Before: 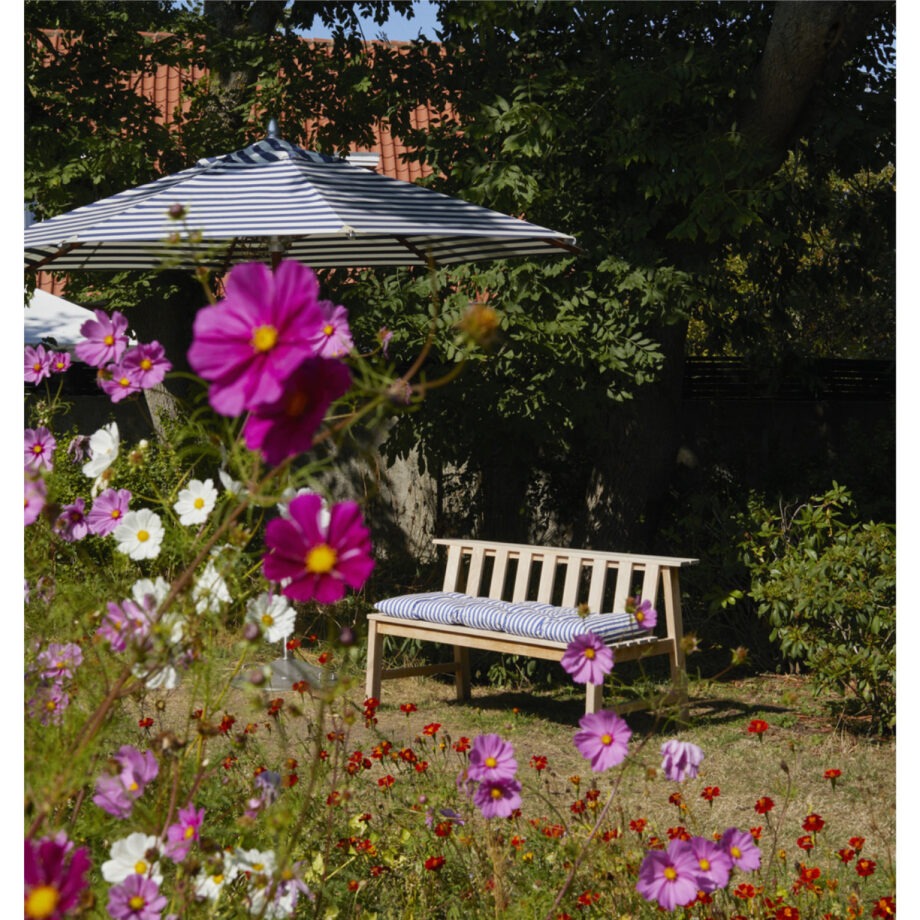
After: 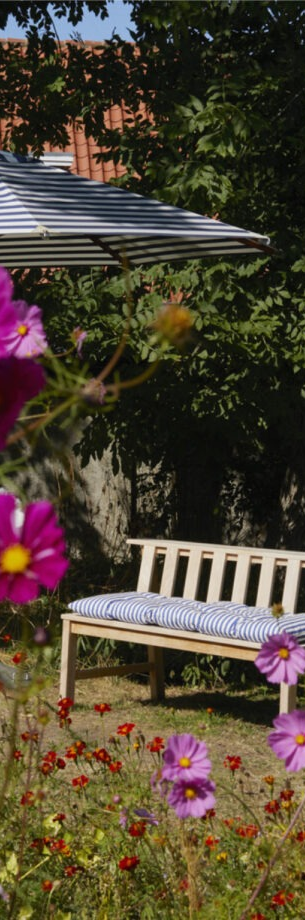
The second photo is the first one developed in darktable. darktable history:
crop: left 33.364%, right 33.478%
